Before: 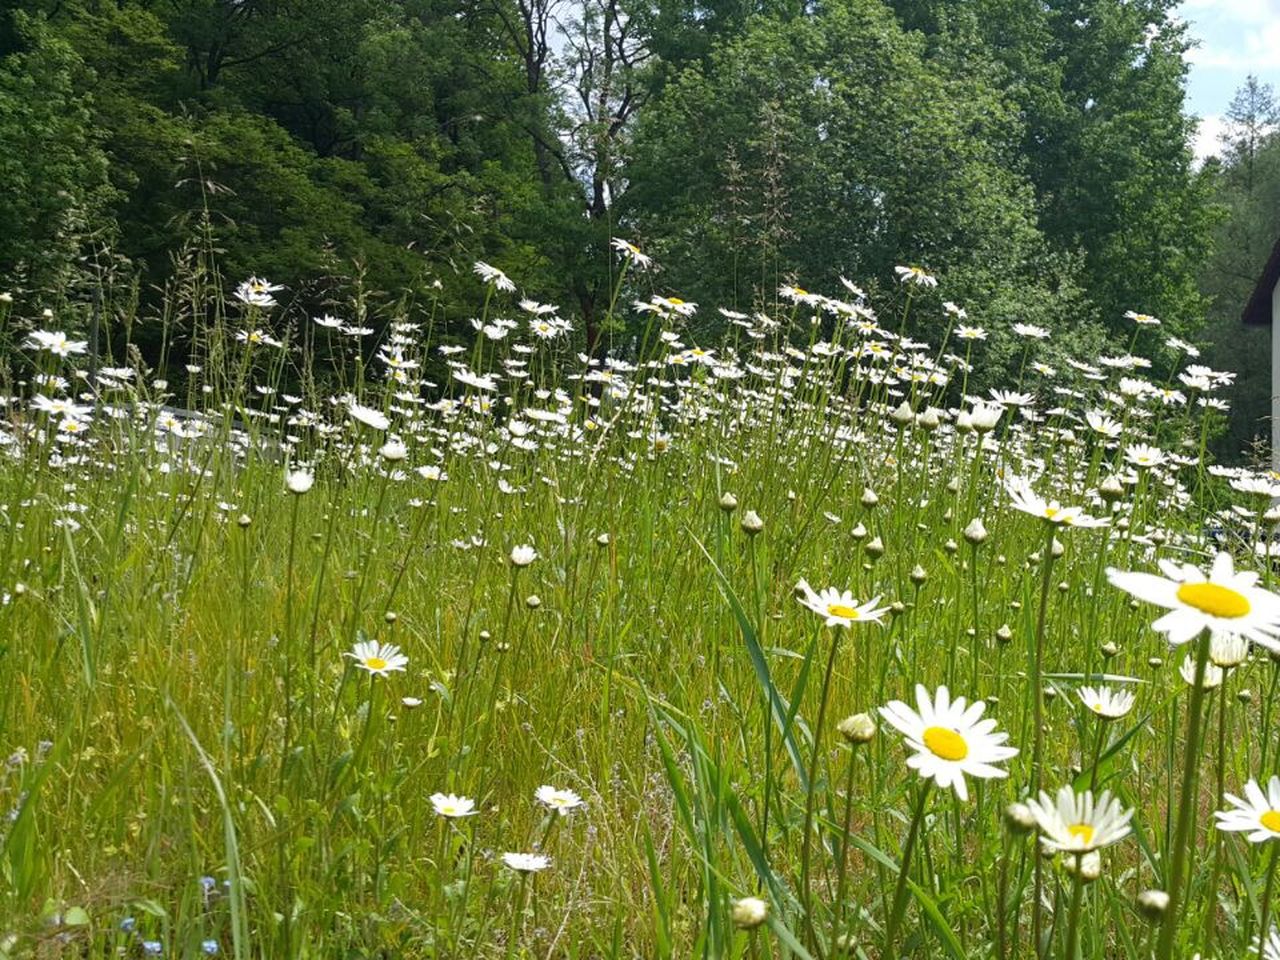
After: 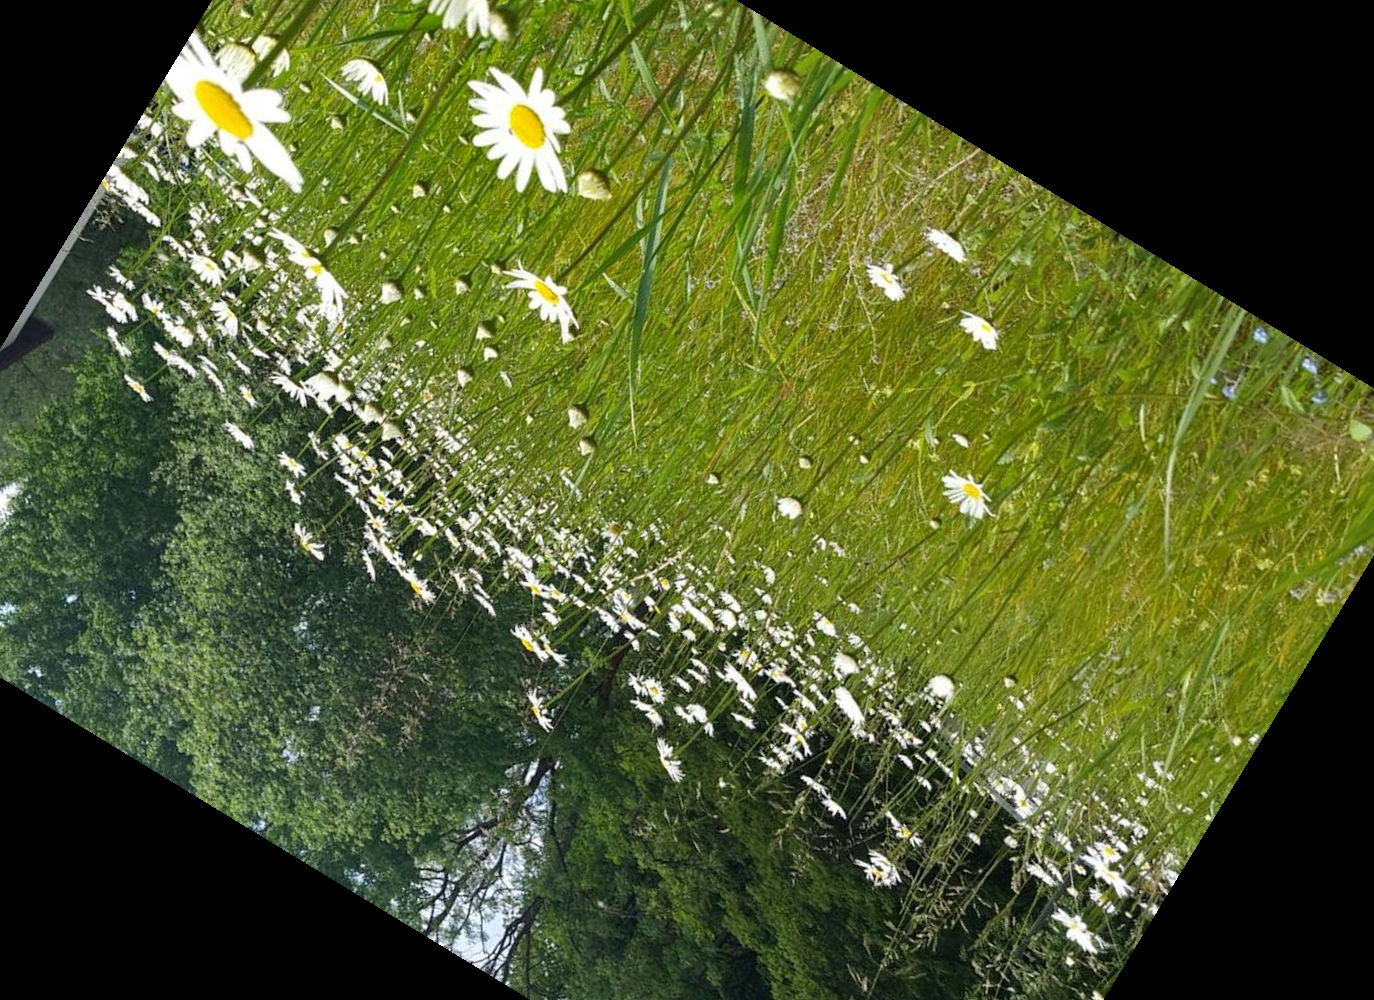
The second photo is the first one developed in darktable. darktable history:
crop and rotate: angle 148.68°, left 9.111%, top 15.603%, right 4.588%, bottom 17.041%
shadows and highlights: shadows 24.5, highlights -78.15, soften with gaussian
